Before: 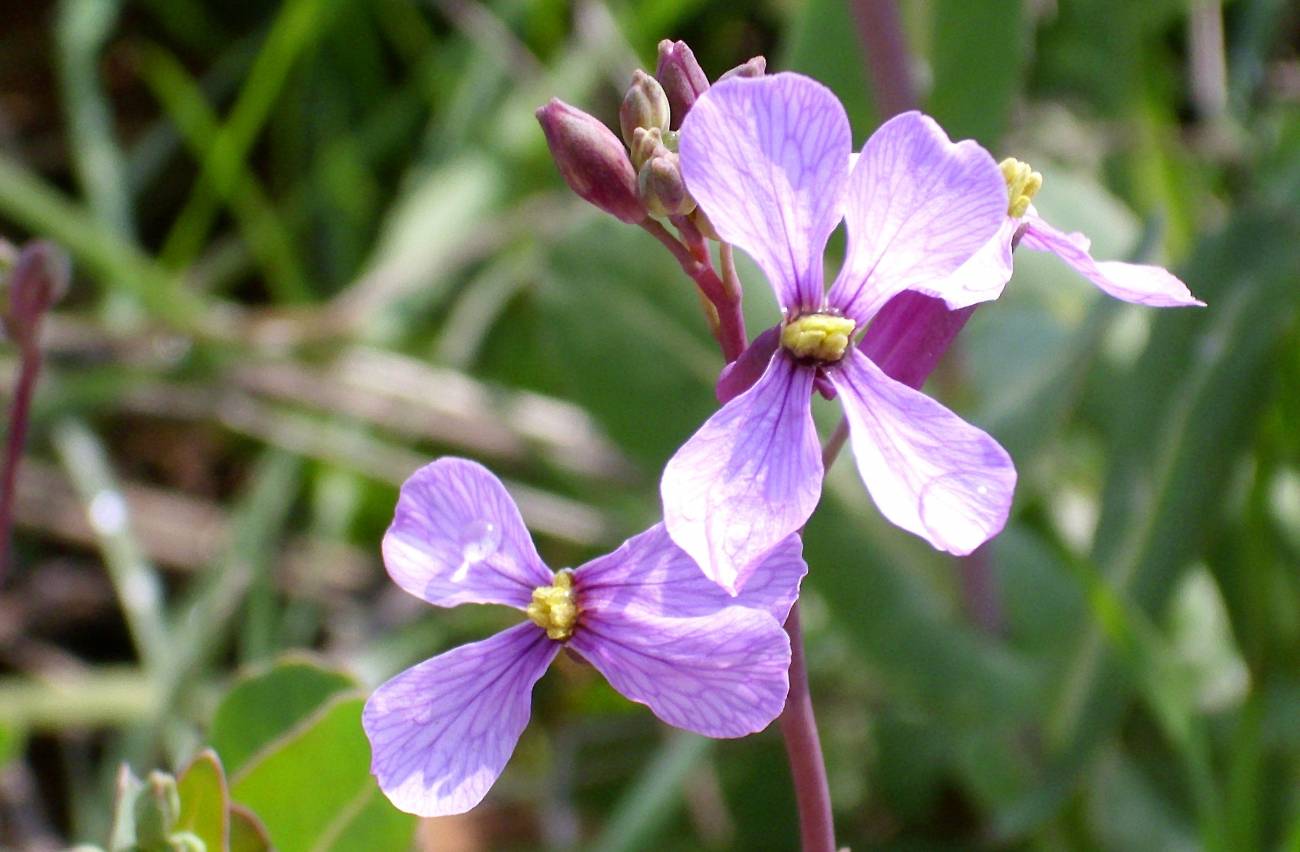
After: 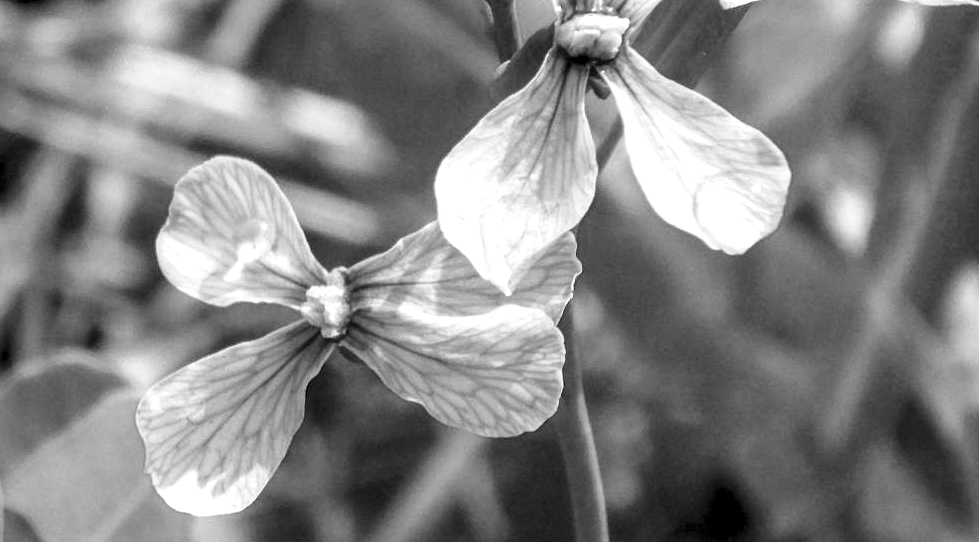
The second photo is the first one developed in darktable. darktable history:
color zones: curves: ch1 [(0, -0.014) (0.143, -0.013) (0.286, -0.013) (0.429, -0.016) (0.571, -0.019) (0.714, -0.015) (0.857, 0.002) (1, -0.014)]
local contrast: detail 142%
crop and rotate: left 17.443%, top 35.35%, right 7.248%, bottom 0.957%
tone curve: curves: ch0 [(0, 0.009) (0.037, 0.035) (0.131, 0.126) (0.275, 0.28) (0.476, 0.514) (0.617, 0.667) (0.704, 0.759) (0.813, 0.863) (0.911, 0.931) (0.997, 1)]; ch1 [(0, 0) (0.318, 0.271) (0.444, 0.438) (0.493, 0.496) (0.508, 0.5) (0.534, 0.535) (0.57, 0.582) (0.65, 0.664) (0.746, 0.764) (1, 1)]; ch2 [(0, 0) (0.246, 0.24) (0.36, 0.381) (0.415, 0.434) (0.476, 0.492) (0.502, 0.499) (0.522, 0.518) (0.533, 0.534) (0.586, 0.598) (0.634, 0.643) (0.706, 0.717) (0.853, 0.83) (1, 0.951)], preserve colors none
